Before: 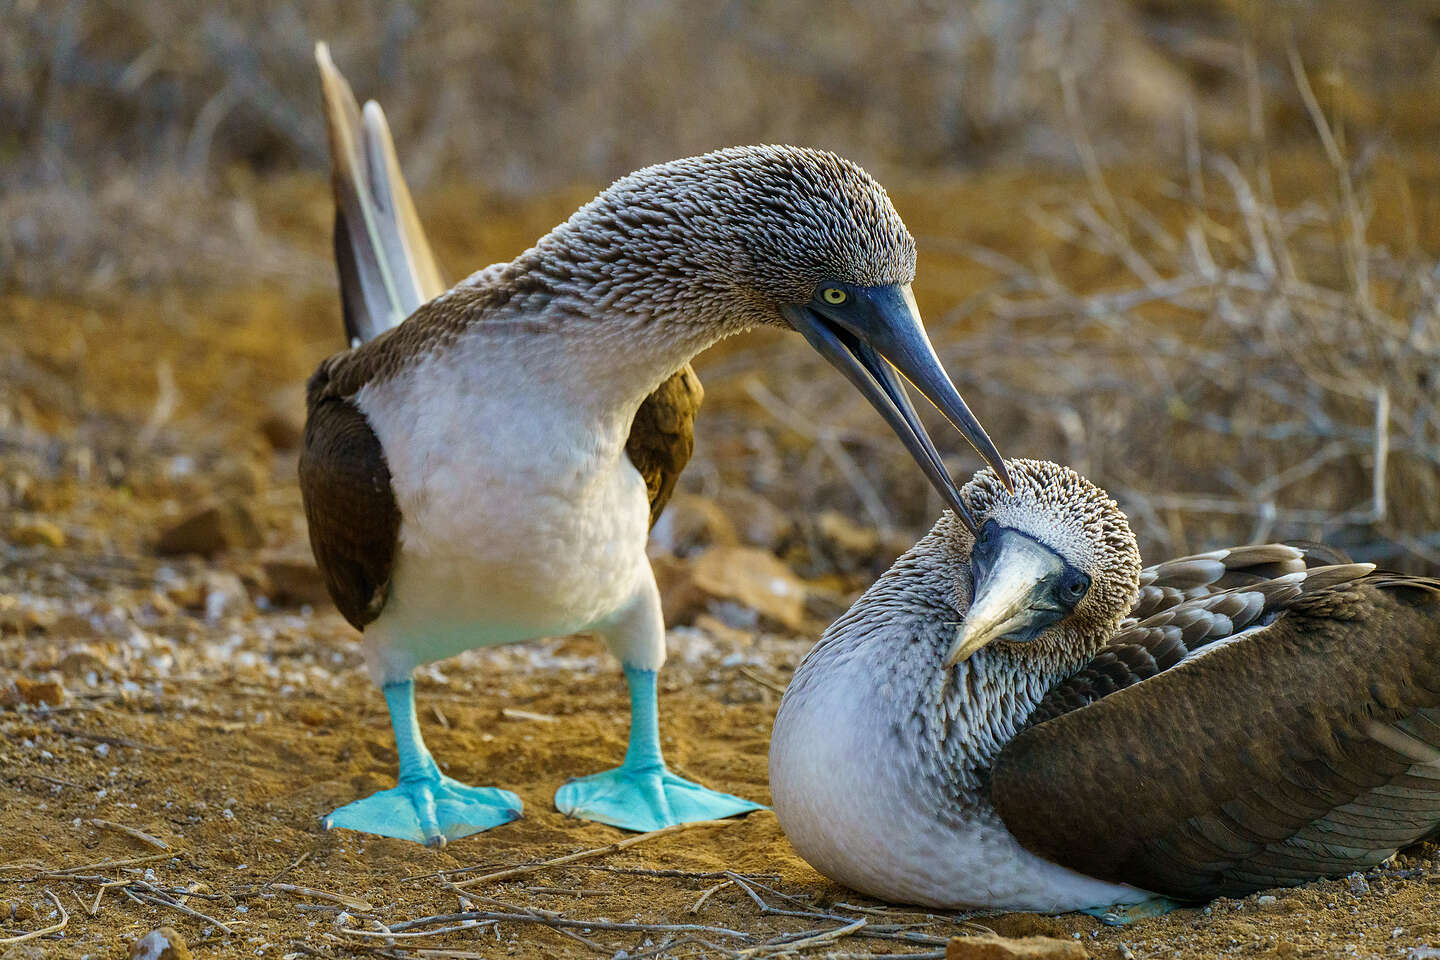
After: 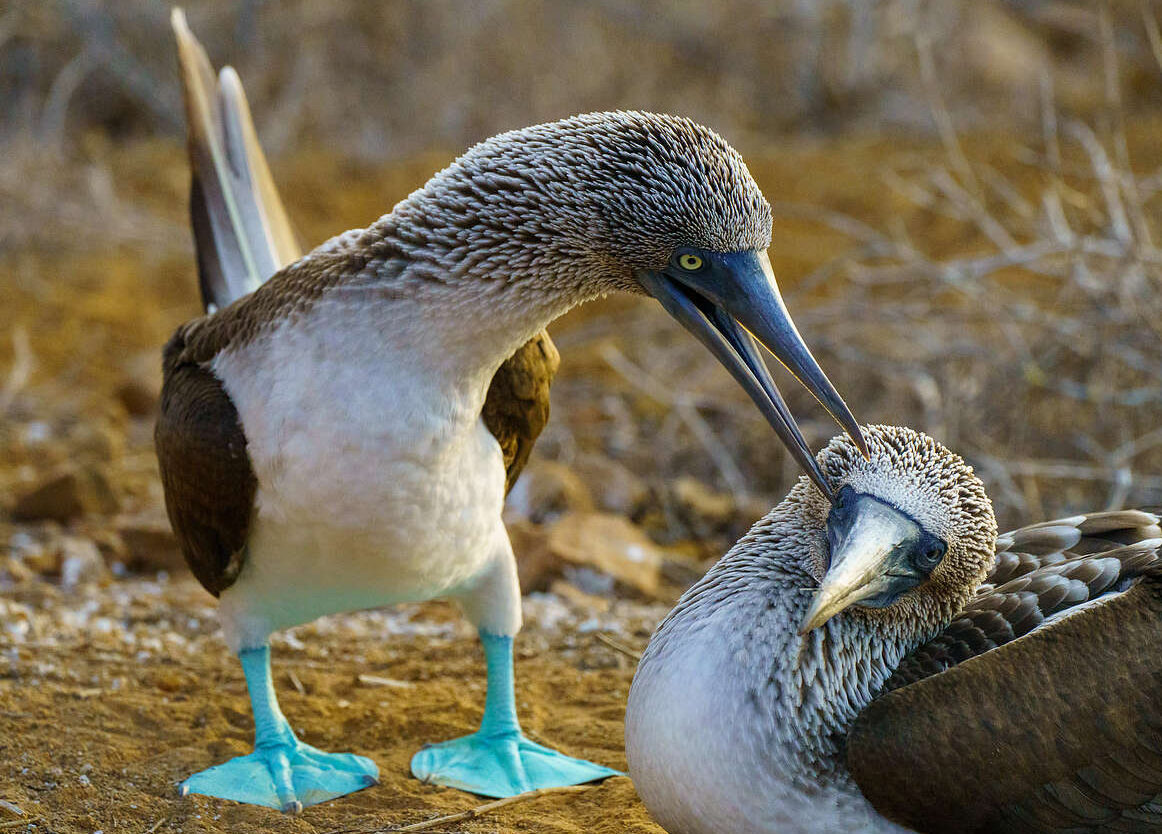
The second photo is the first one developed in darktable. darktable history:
crop: left 10.018%, top 3.587%, right 9.258%, bottom 9.482%
